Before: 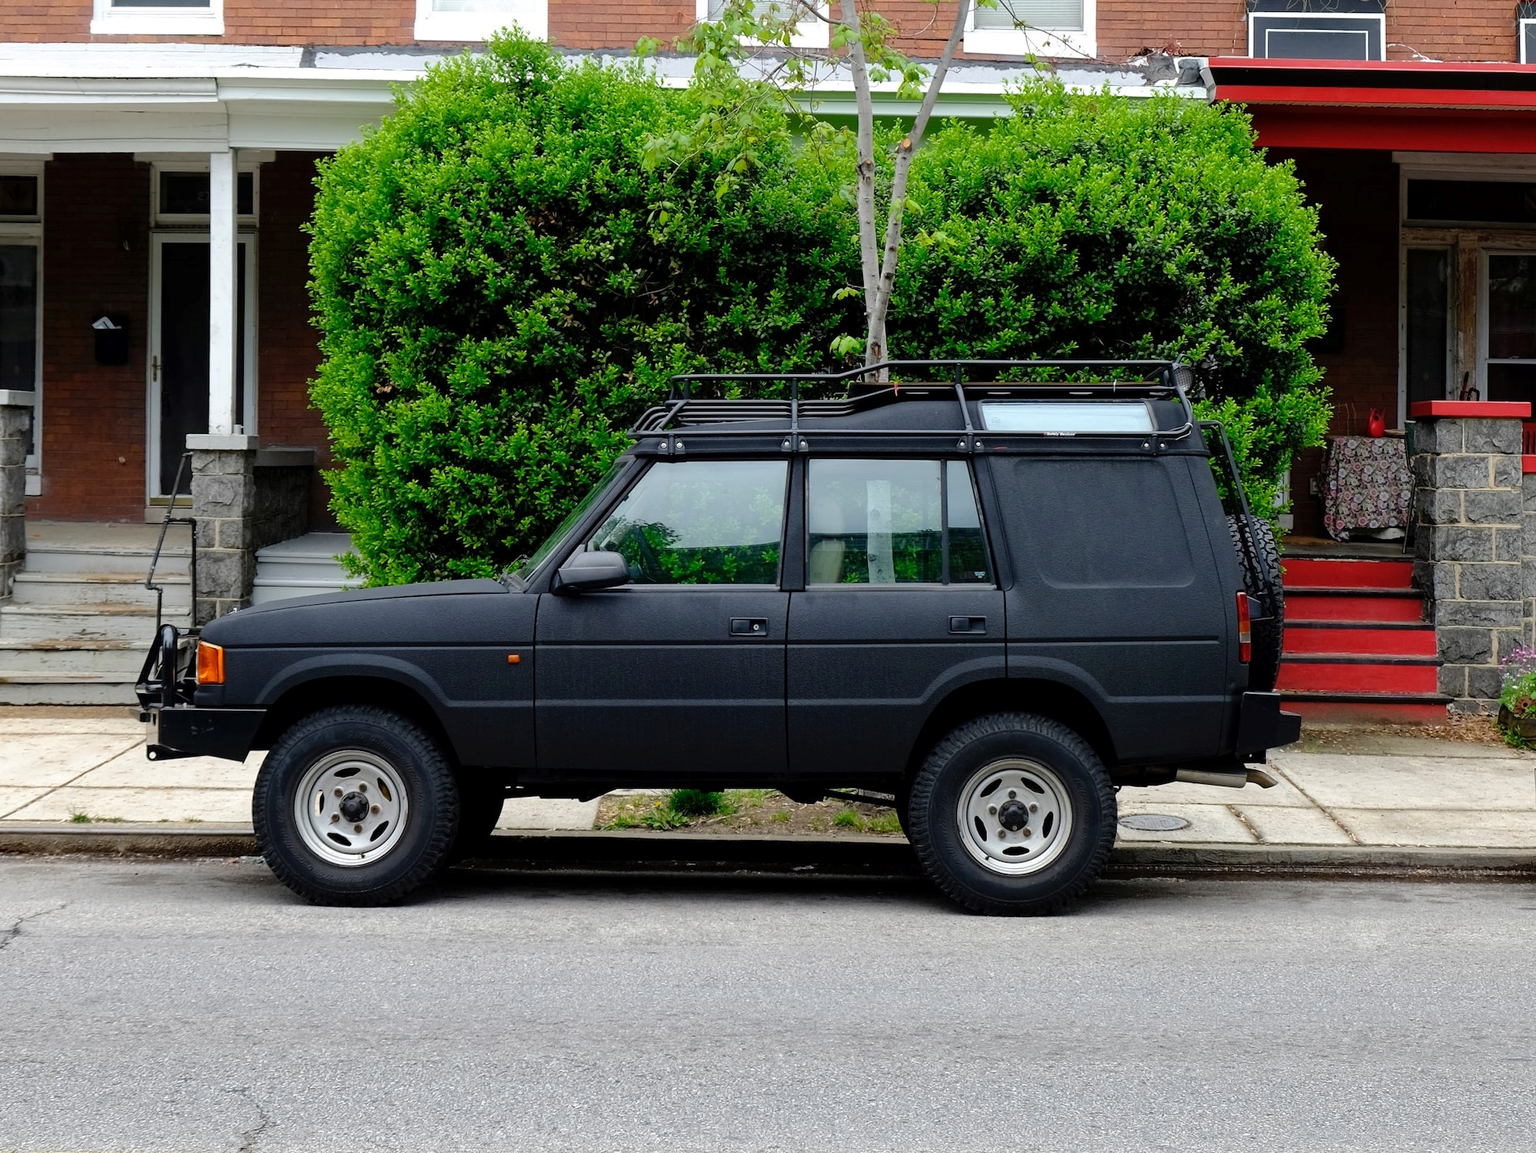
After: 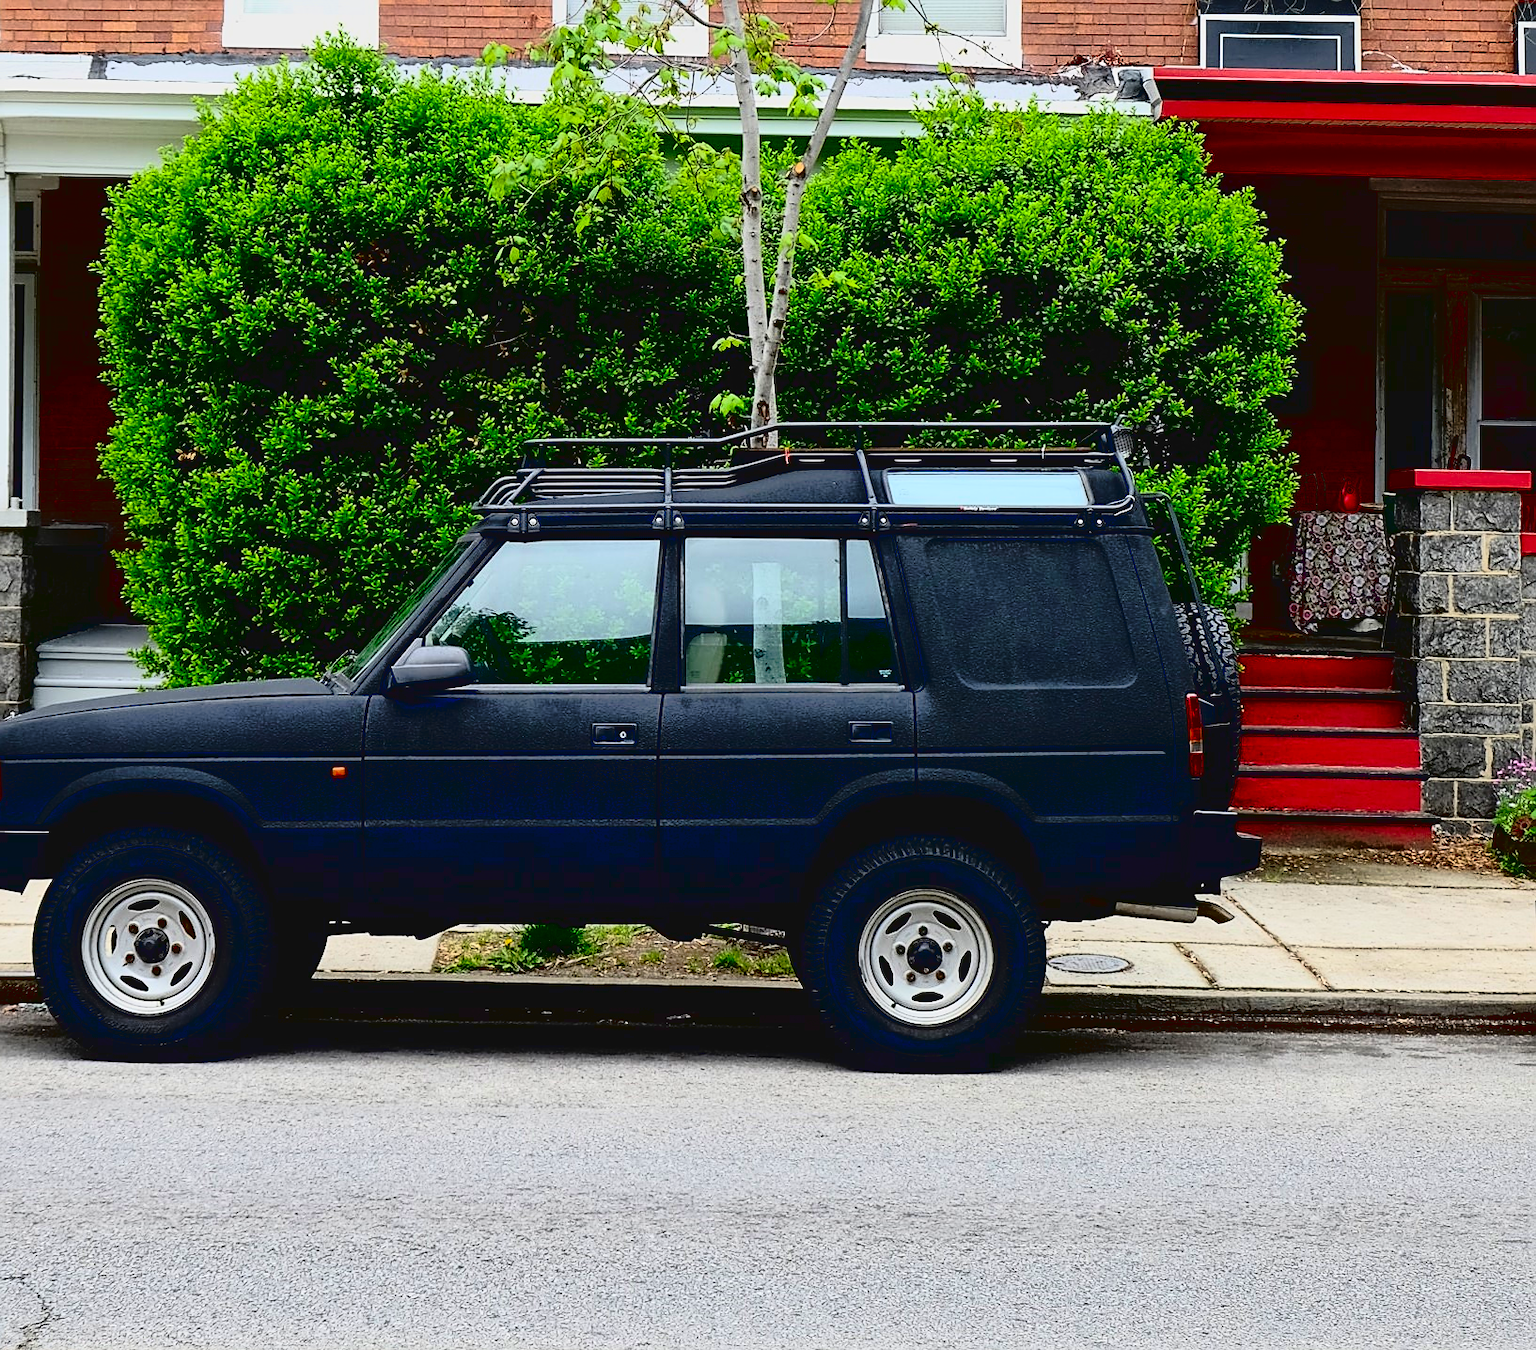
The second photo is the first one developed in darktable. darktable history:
contrast brightness saturation: contrast 0.338, brightness -0.074, saturation 0.168
shadows and highlights: on, module defaults
sharpen: on, module defaults
crop and rotate: left 14.65%
tone curve: curves: ch0 [(0, 0.024) (0.031, 0.027) (0.113, 0.069) (0.198, 0.18) (0.304, 0.303) (0.441, 0.462) (0.557, 0.6) (0.711, 0.79) (0.812, 0.878) (0.927, 0.935) (1, 0.963)]; ch1 [(0, 0) (0.222, 0.2) (0.343, 0.325) (0.45, 0.441) (0.502, 0.501) (0.527, 0.534) (0.55, 0.561) (0.632, 0.656) (0.735, 0.754) (1, 1)]; ch2 [(0, 0) (0.249, 0.222) (0.352, 0.348) (0.424, 0.439) (0.476, 0.482) (0.499, 0.501) (0.517, 0.516) (0.532, 0.544) (0.558, 0.585) (0.596, 0.629) (0.726, 0.745) (0.82, 0.796) (0.998, 0.928)], color space Lab, linked channels, preserve colors none
